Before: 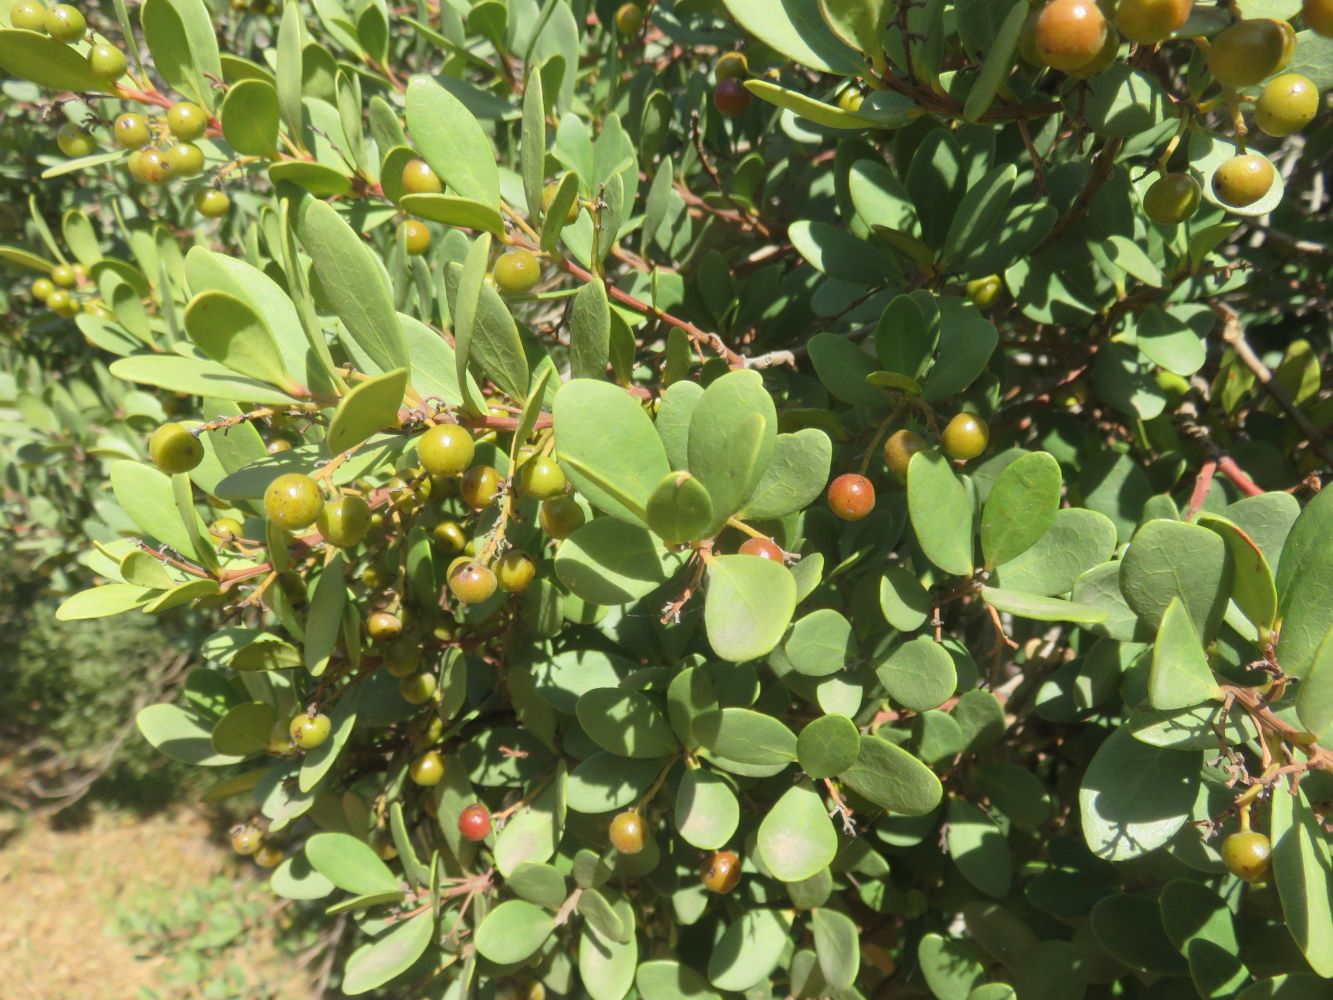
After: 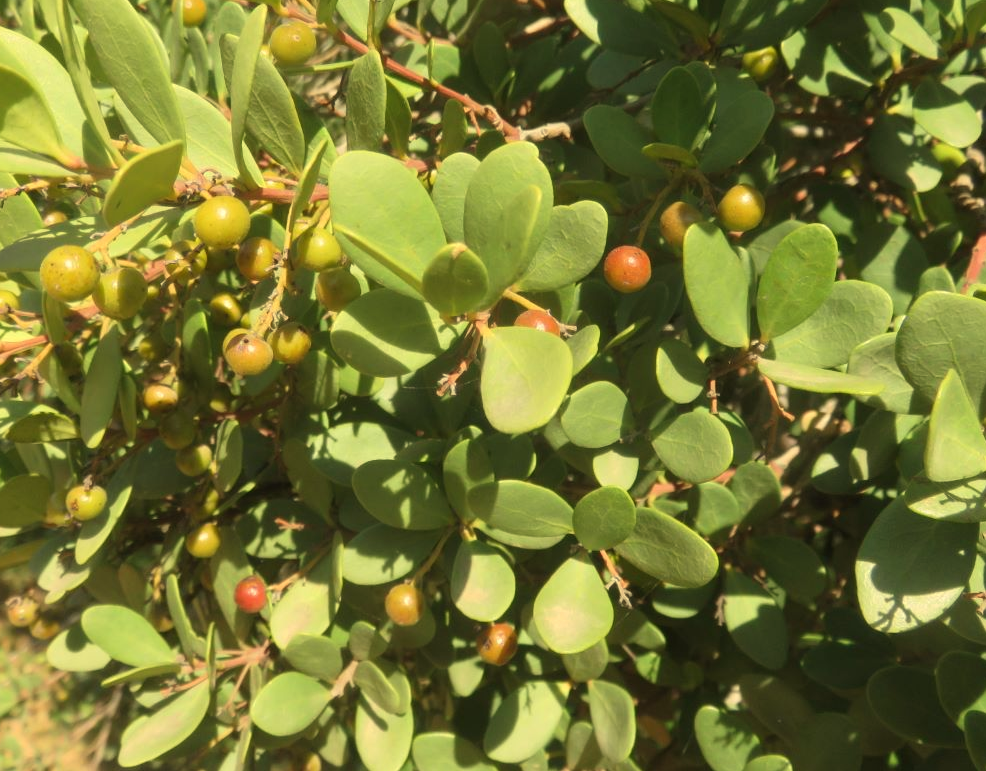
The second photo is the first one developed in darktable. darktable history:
crop: left 16.871%, top 22.857%, right 9.116%
white balance: red 1.08, blue 0.791
